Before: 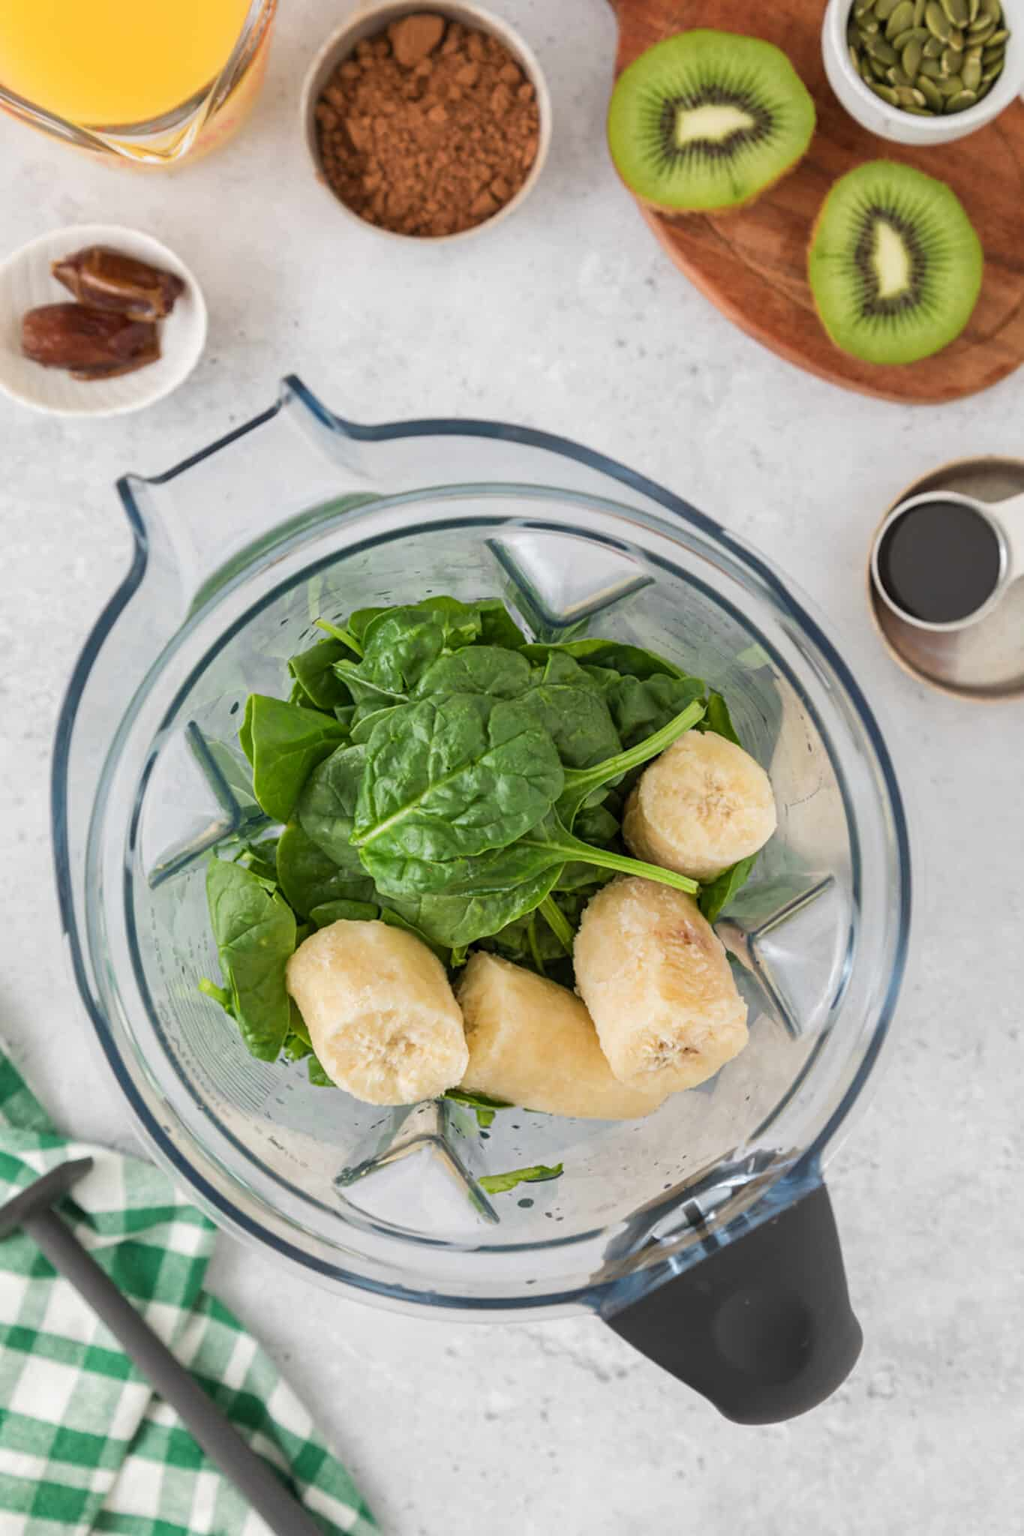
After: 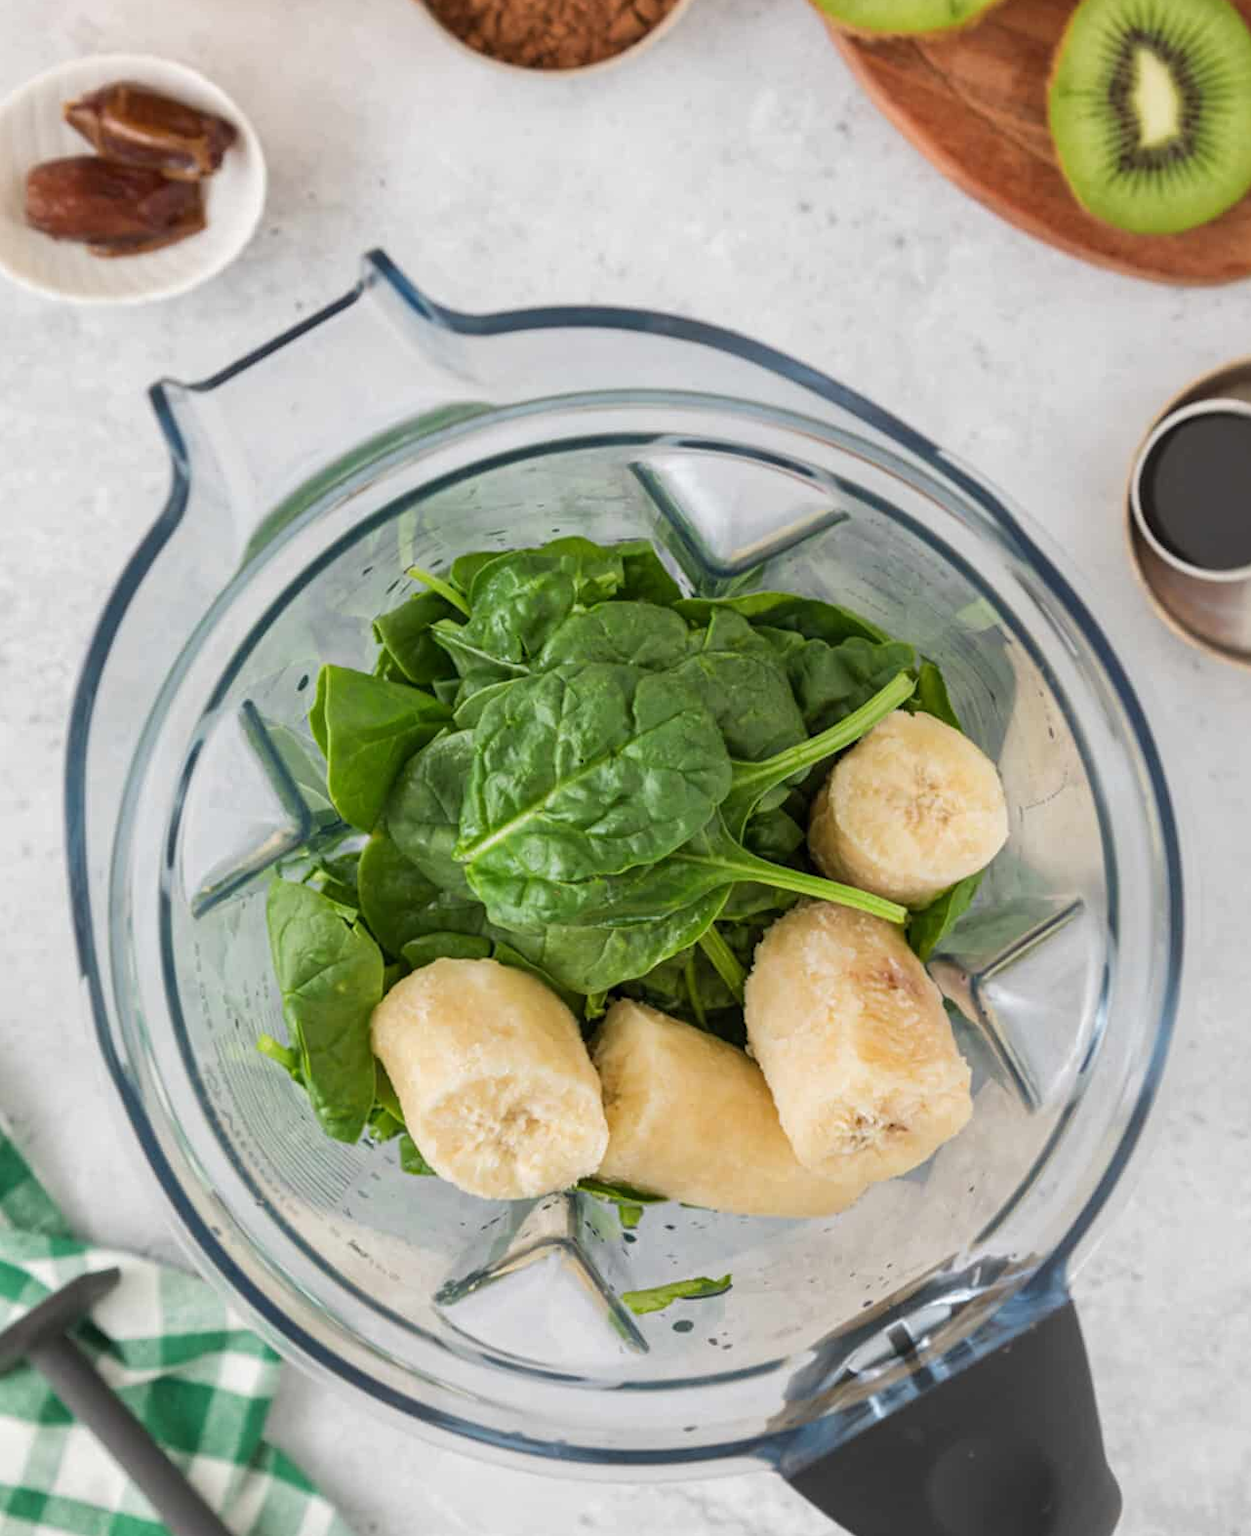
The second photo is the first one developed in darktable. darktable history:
crop and rotate: angle 0.114°, top 11.865%, right 5.731%, bottom 11.002%
